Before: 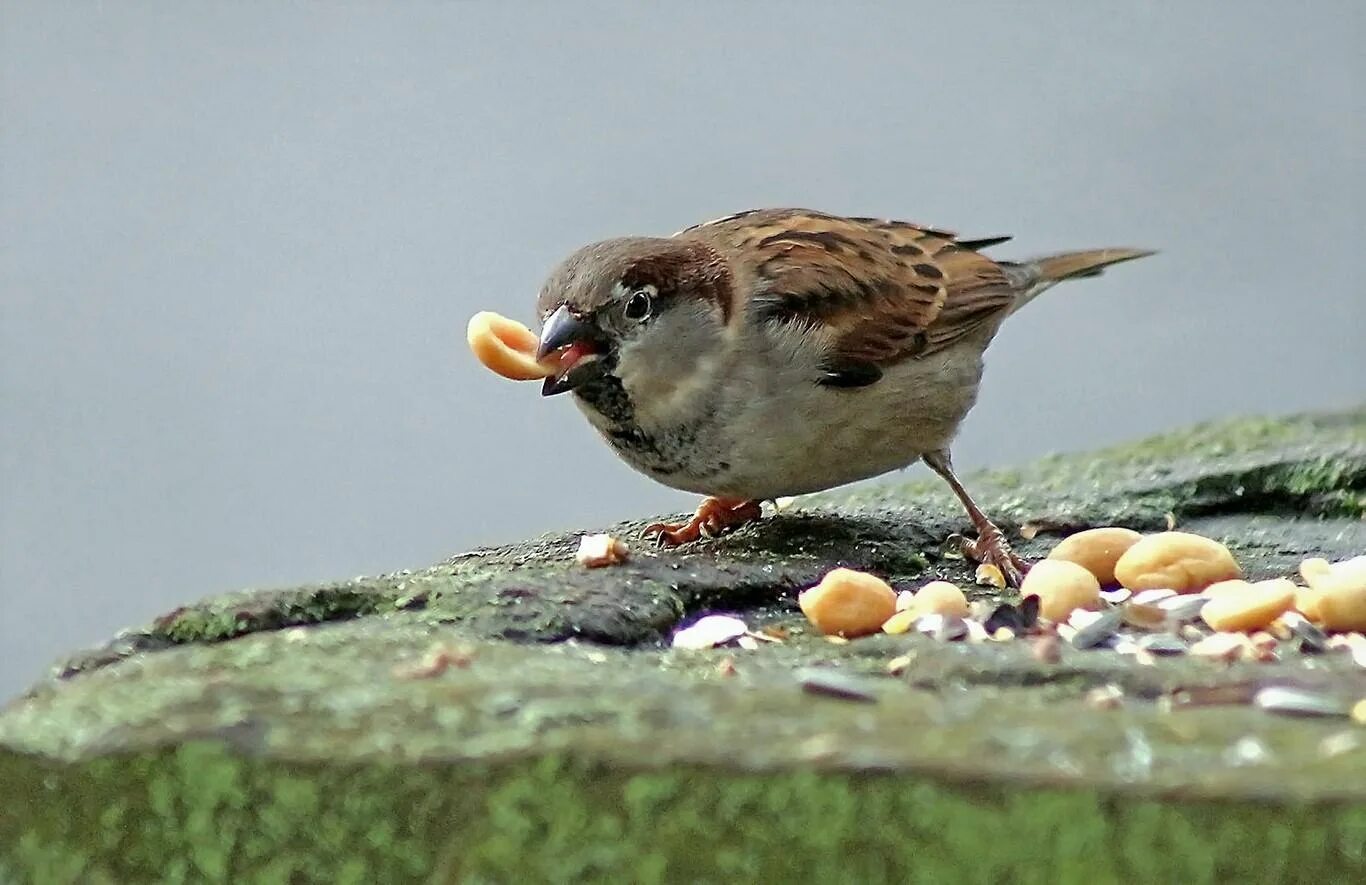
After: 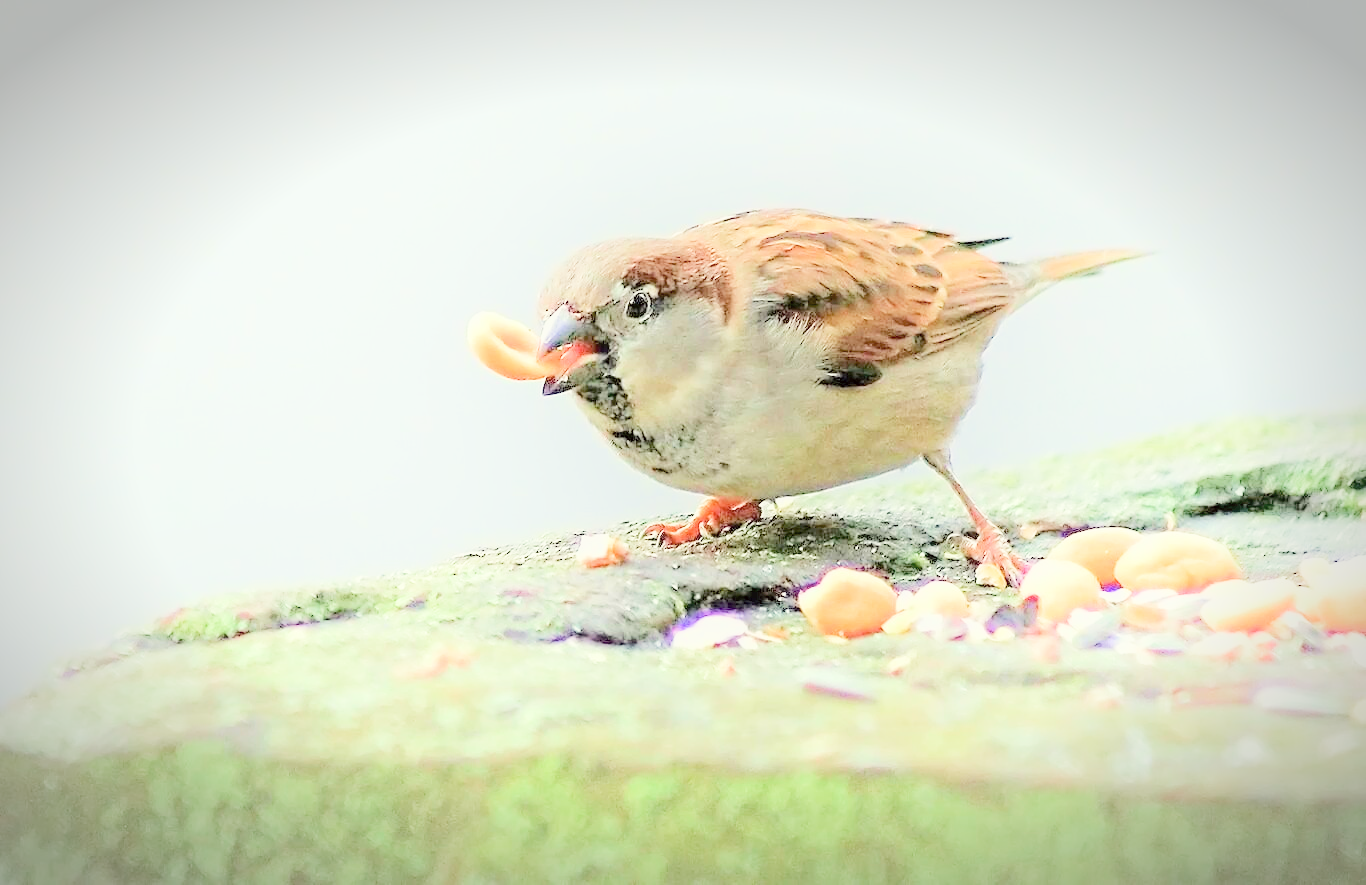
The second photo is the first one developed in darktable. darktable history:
filmic rgb: middle gray luminance 2.5%, black relative exposure -10 EV, white relative exposure 7 EV, threshold 6 EV, dynamic range scaling 10%, target black luminance 0%, hardness 3.19, latitude 44.39%, contrast 0.682, highlights saturation mix 5%, shadows ↔ highlights balance 13.63%, add noise in highlights 0, color science v3 (2019), use custom middle-gray values true, iterations of high-quality reconstruction 0, contrast in highlights soft, enable highlight reconstruction true
shadows and highlights: shadows -40.15, highlights 62.88, soften with gaussian
color correction: highlights a* -0.95, highlights b* 4.5, shadows a* 3.55
vignetting: automatic ratio true
